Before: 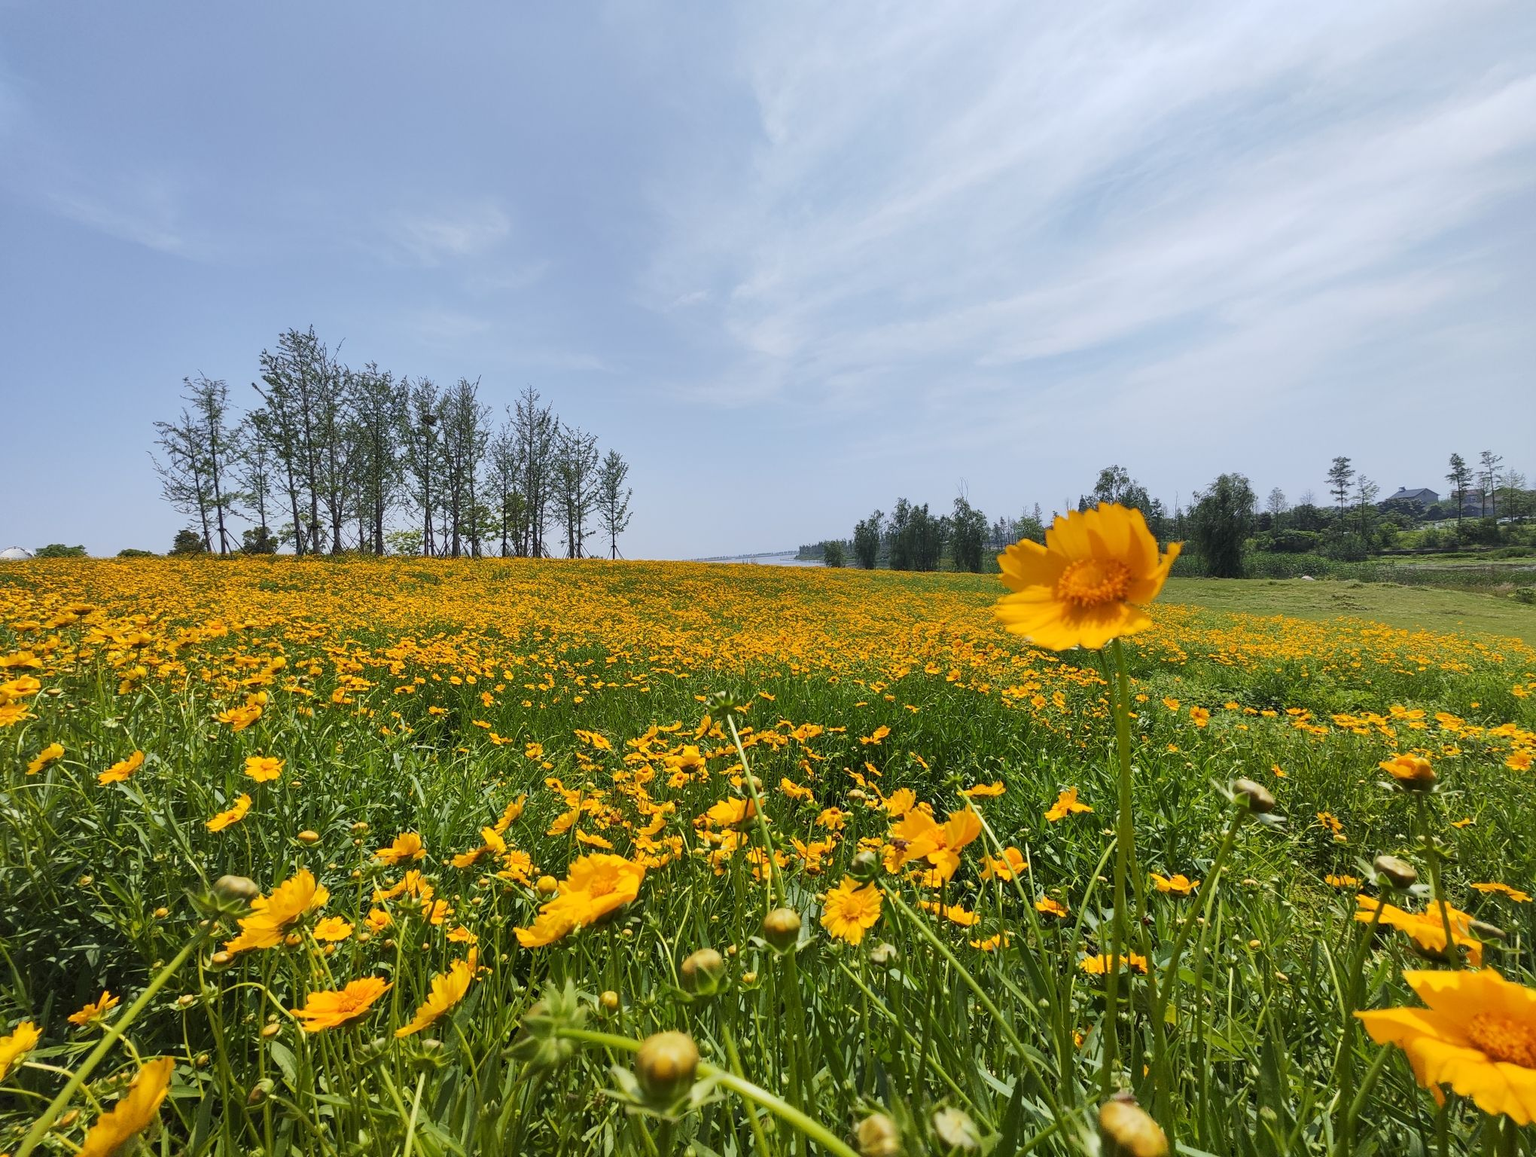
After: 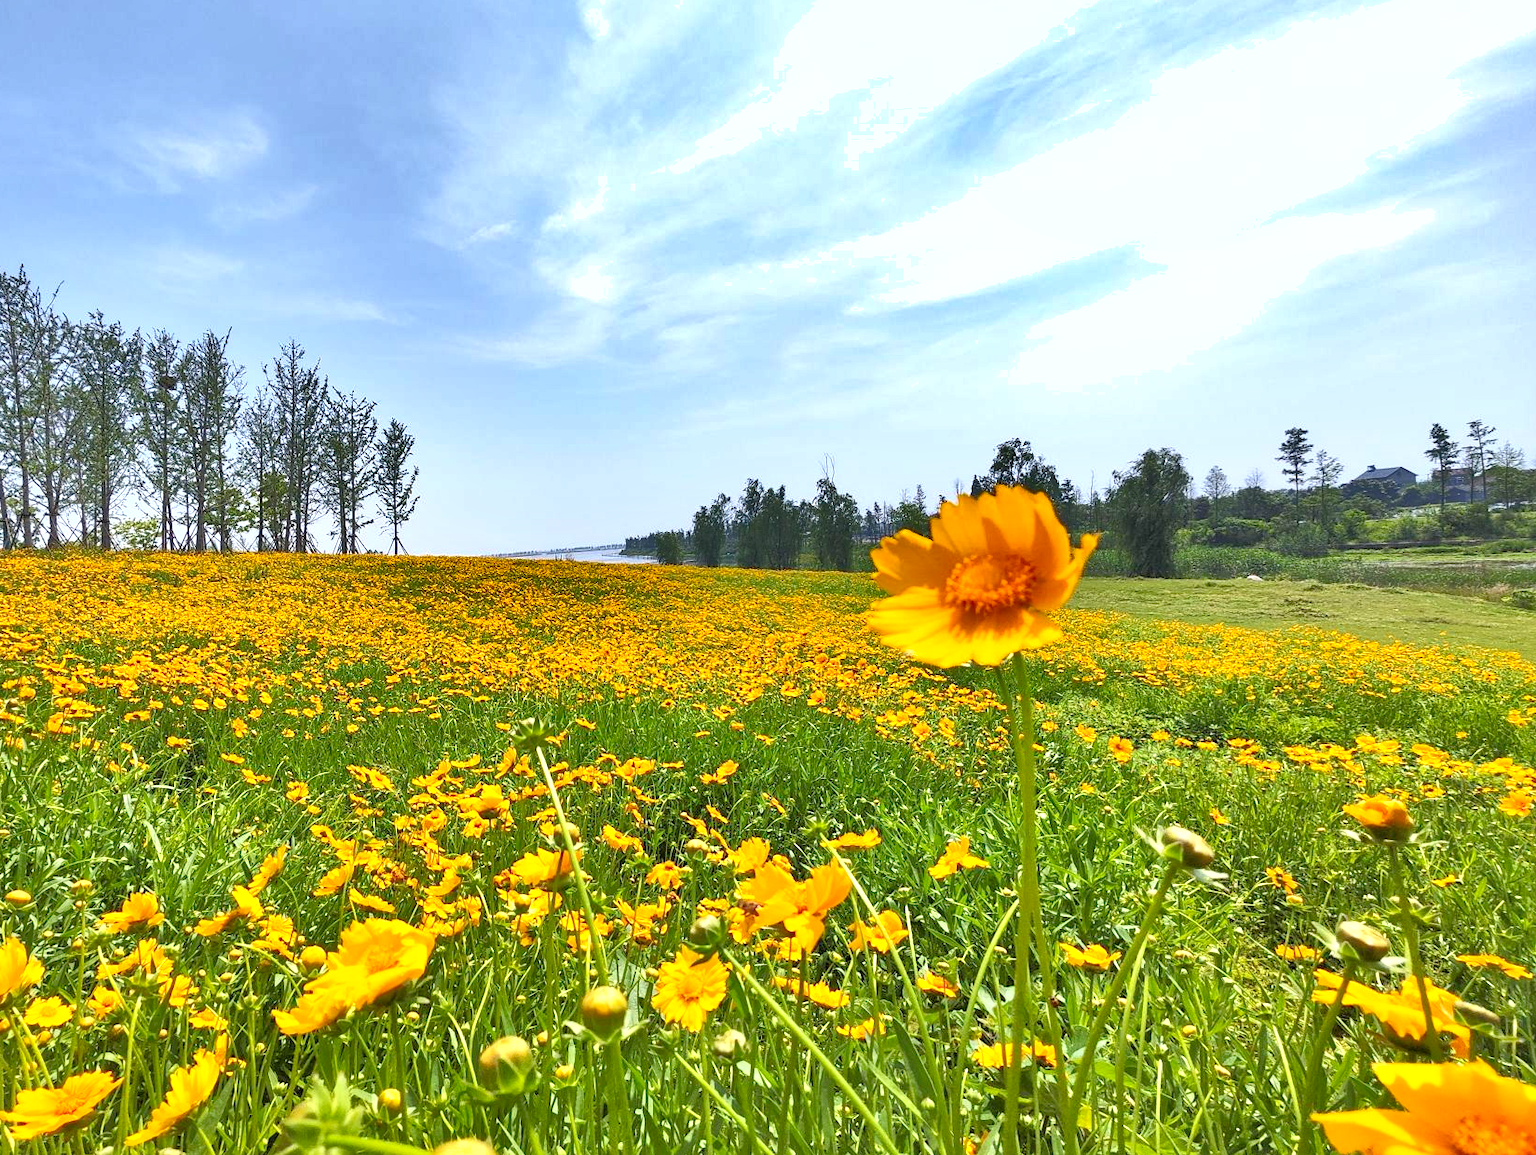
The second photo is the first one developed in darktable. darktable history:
local contrast: mode bilateral grid, contrast 15, coarseness 36, detail 105%, midtone range 0.2
exposure: black level correction 0, exposure 0.7 EV, compensate exposure bias true, compensate highlight preservation false
shadows and highlights: shadows 75, highlights -60.85, soften with gaussian
tone equalizer: -7 EV 0.15 EV, -6 EV 0.6 EV, -5 EV 1.15 EV, -4 EV 1.33 EV, -3 EV 1.15 EV, -2 EV 0.6 EV, -1 EV 0.15 EV, mask exposure compensation -0.5 EV
crop: left 19.159%, top 9.58%, bottom 9.58%
contrast brightness saturation: contrast 0.1, brightness 0.03, saturation 0.09
